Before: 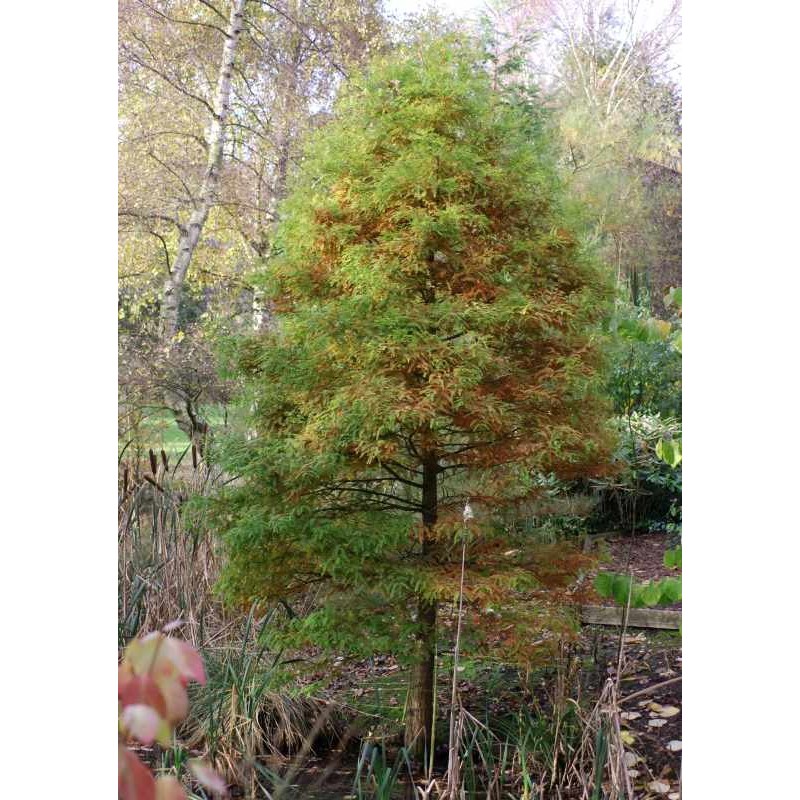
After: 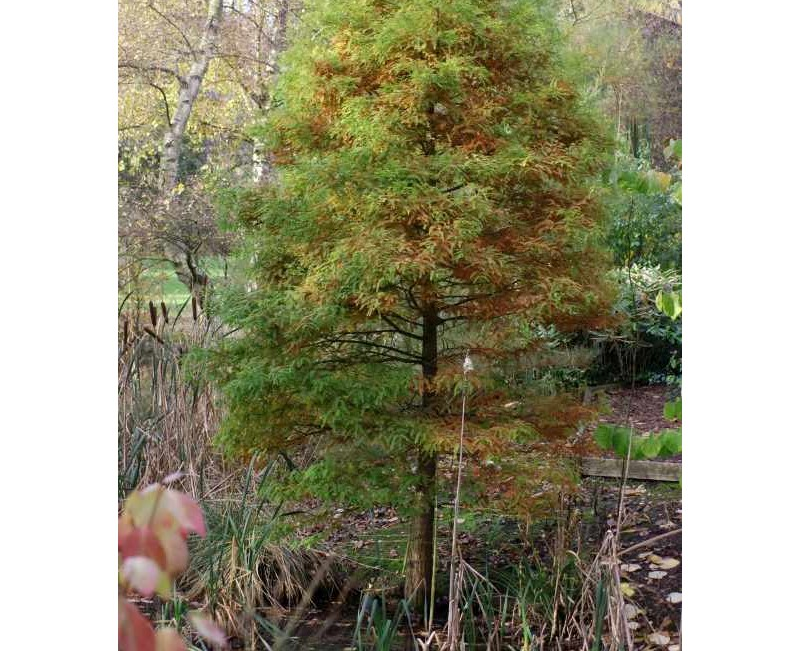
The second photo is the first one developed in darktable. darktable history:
crop and rotate: top 18.507%
exposure: black level correction 0.001, compensate highlight preservation false
